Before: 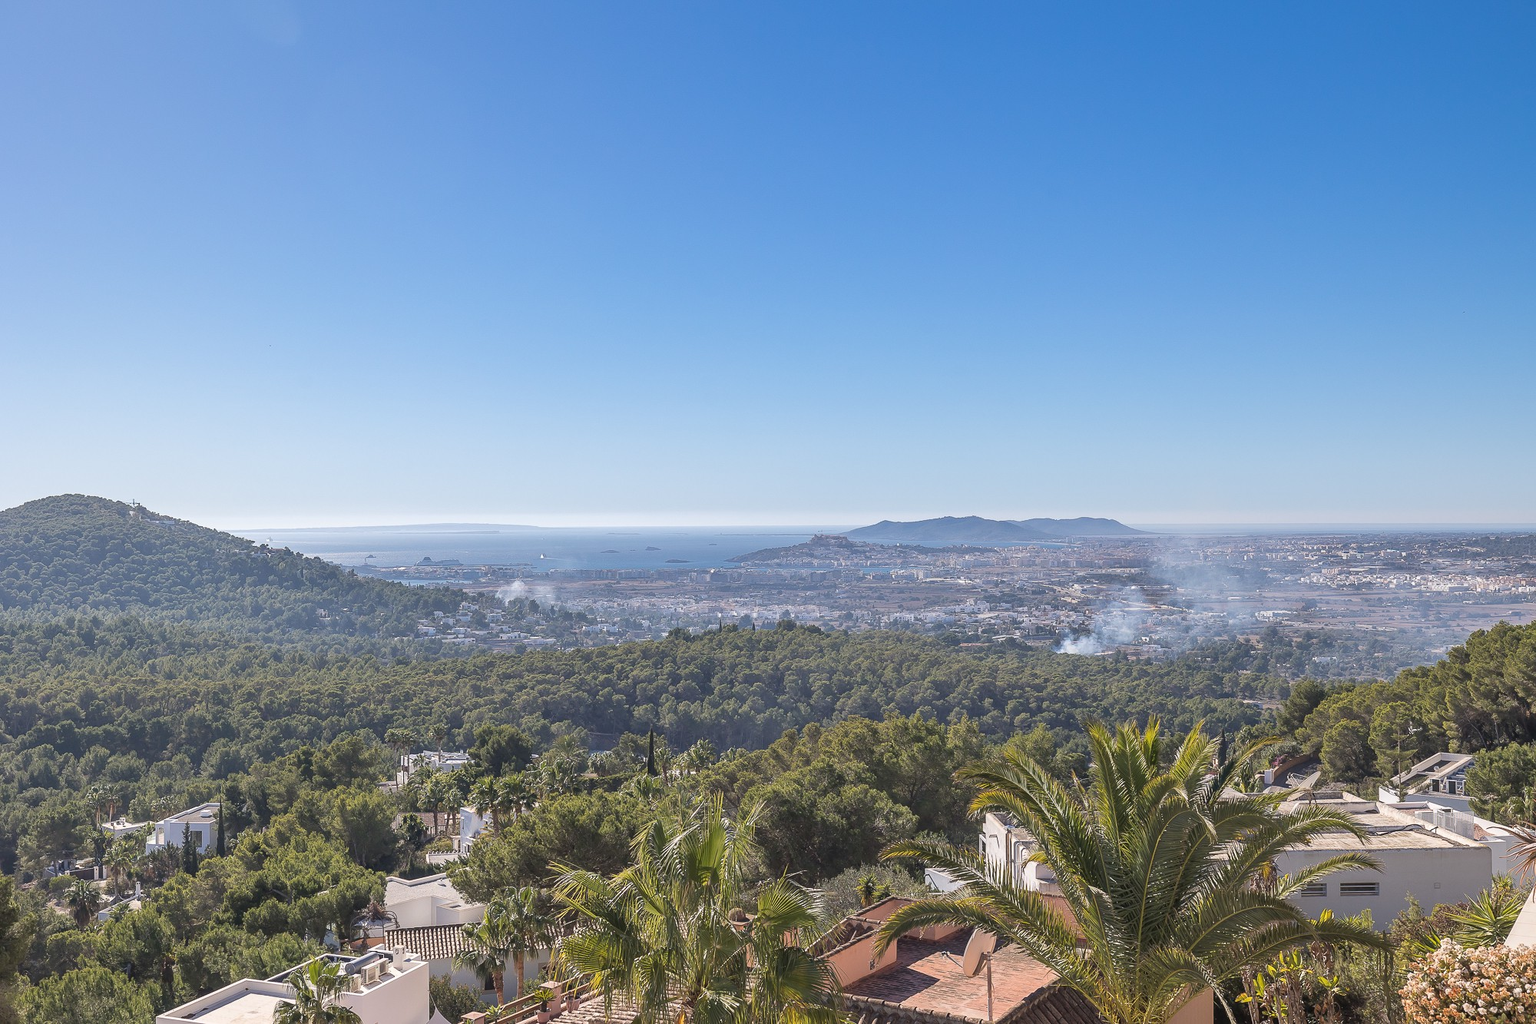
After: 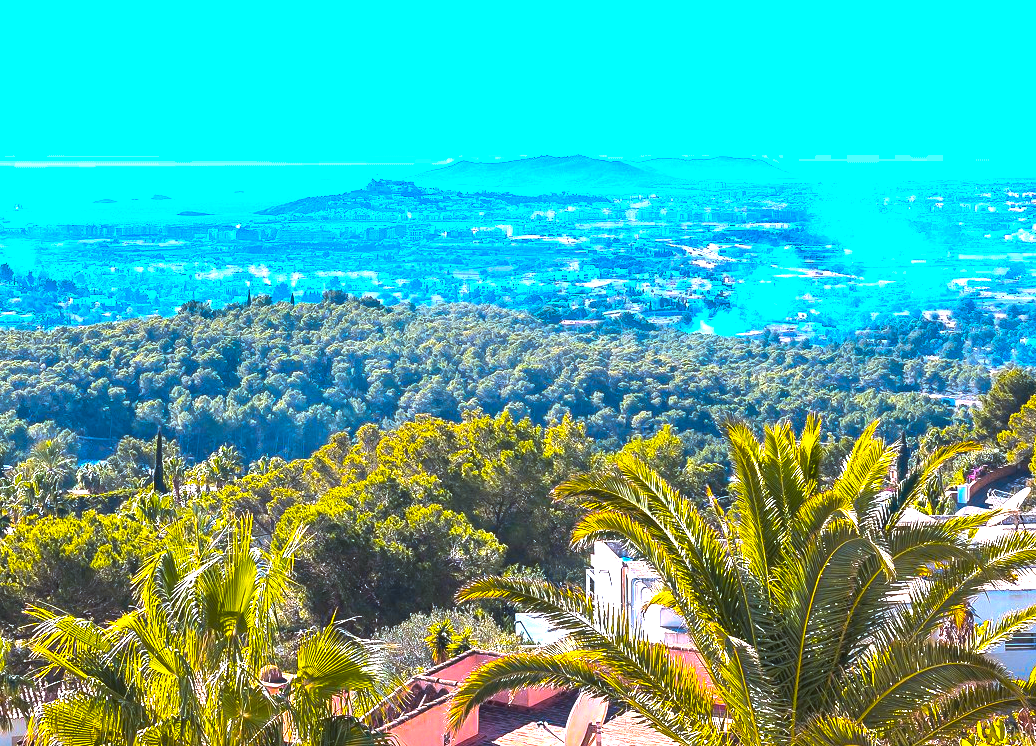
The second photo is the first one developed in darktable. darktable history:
color calibration: x 0.367, y 0.376, temperature 4372.25 K
color balance rgb: linear chroma grading › highlights 100%, linear chroma grading › global chroma 23.41%, perceptual saturation grading › global saturation 35.38%, hue shift -10.68°, perceptual brilliance grading › highlights 47.25%, perceptual brilliance grading › mid-tones 22.2%, perceptual brilliance grading › shadows -5.93%
contrast brightness saturation: contrast -0.02, brightness -0.01, saturation 0.03
exposure: black level correction 0, exposure 0.4 EV, compensate exposure bias true, compensate highlight preservation false
crop: left 34.479%, top 38.822%, right 13.718%, bottom 5.172%
shadows and highlights: shadows 75, highlights -25, soften with gaussian
